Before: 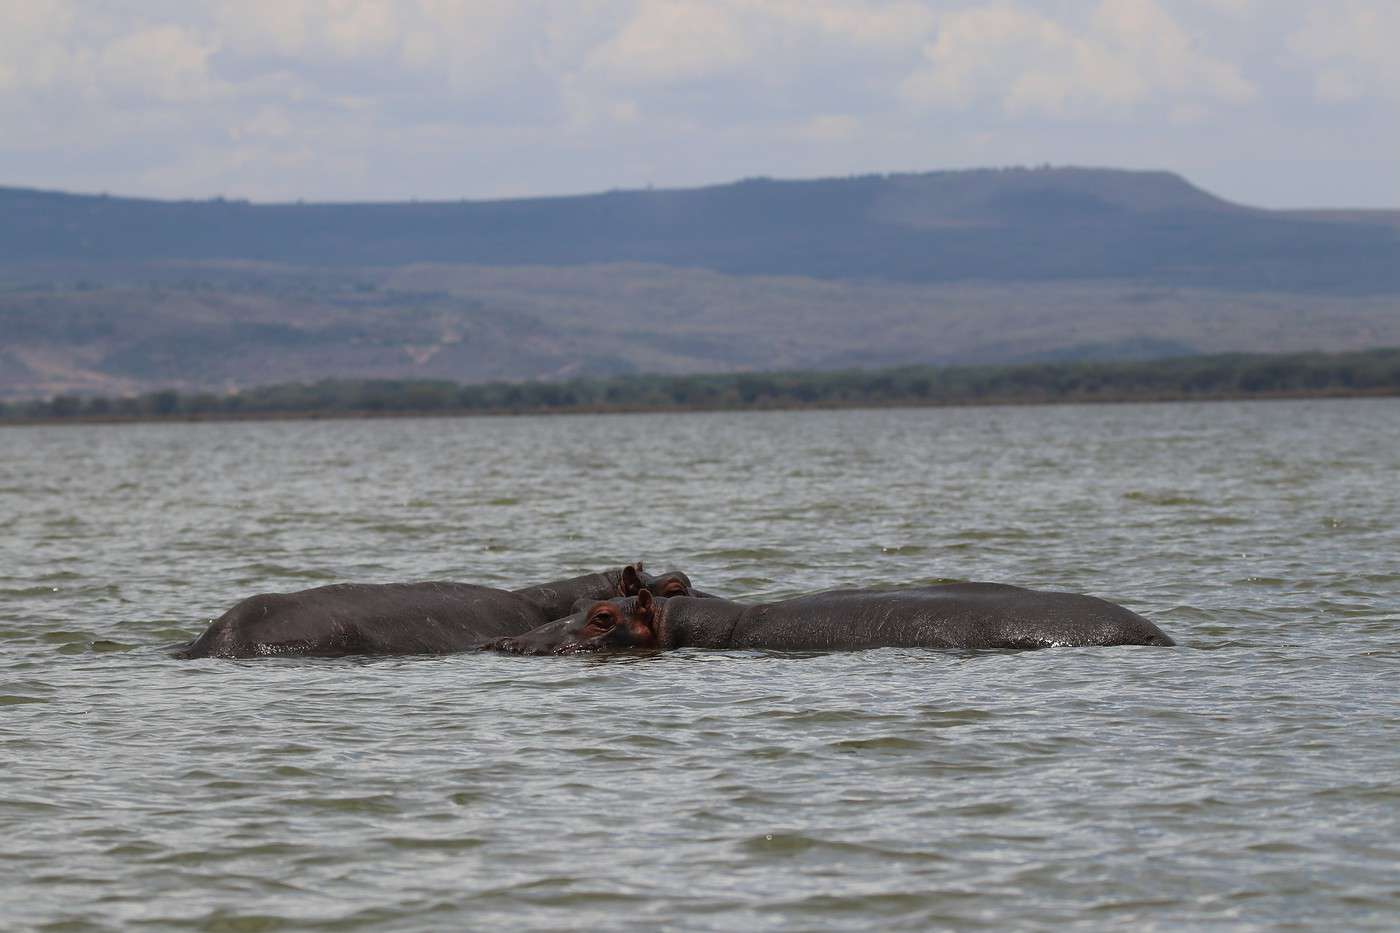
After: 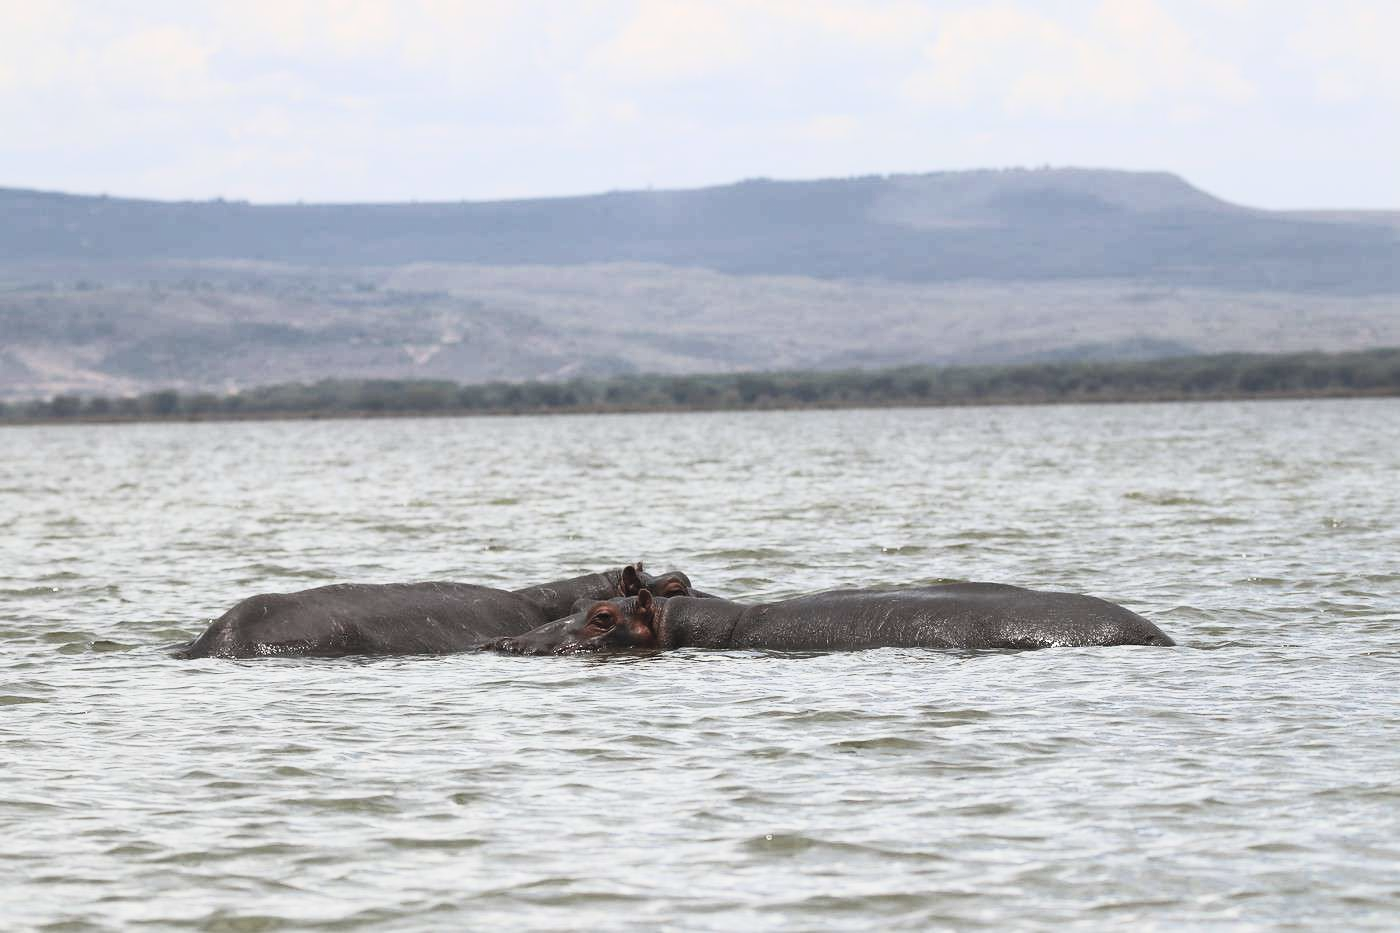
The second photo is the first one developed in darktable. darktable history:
contrast brightness saturation: contrast 0.427, brightness 0.546, saturation -0.19
